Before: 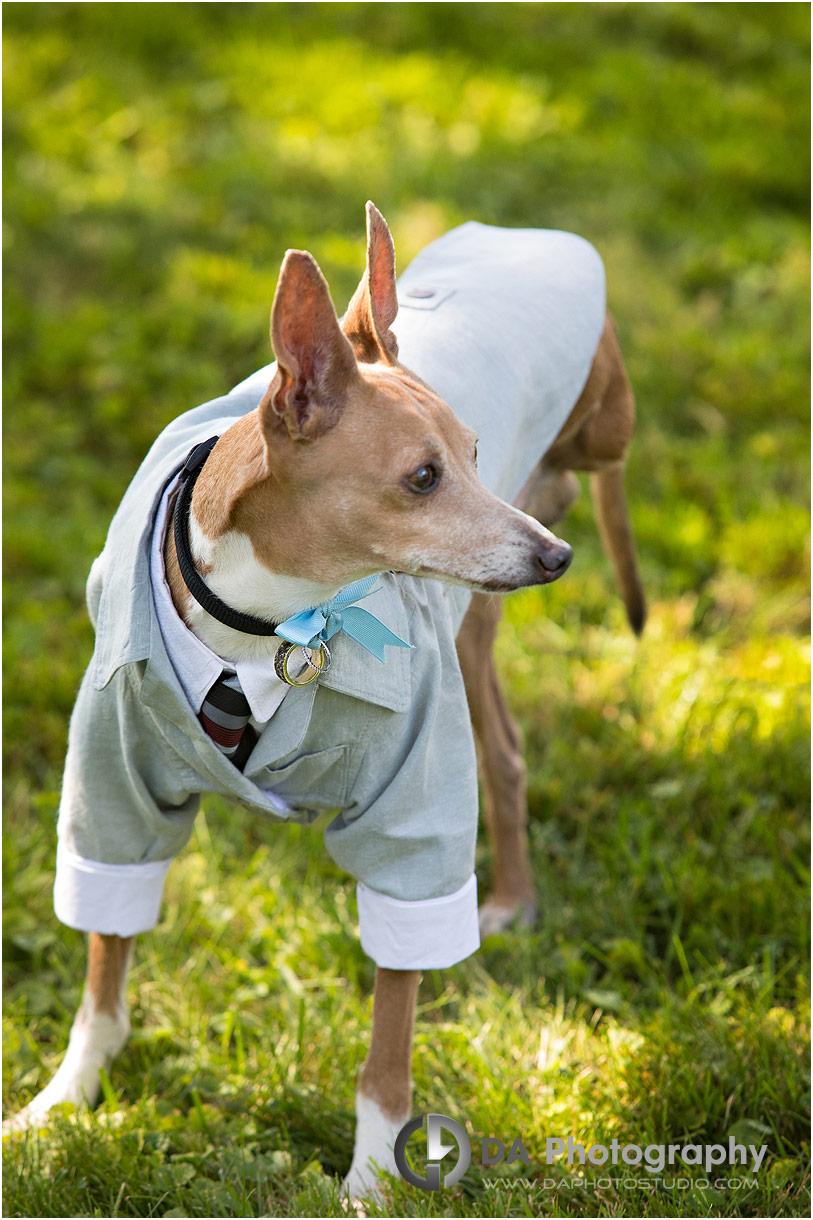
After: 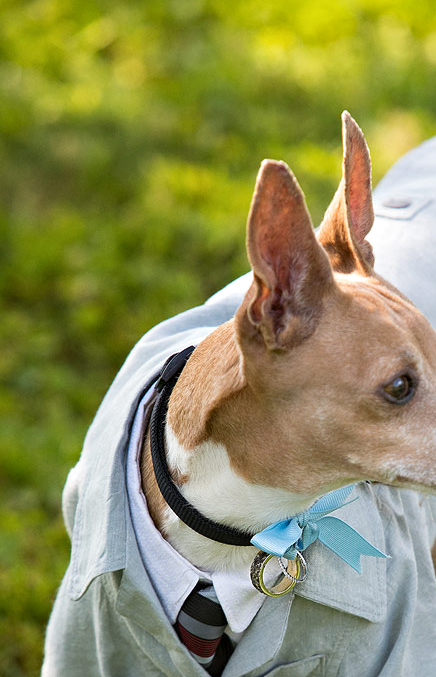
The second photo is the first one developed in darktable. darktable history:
shadows and highlights: shadows 20.18, highlights -19.39, soften with gaussian
crop and rotate: left 3.042%, top 7.448%, right 43.252%, bottom 37.055%
local contrast: highlights 100%, shadows 97%, detail 119%, midtone range 0.2
